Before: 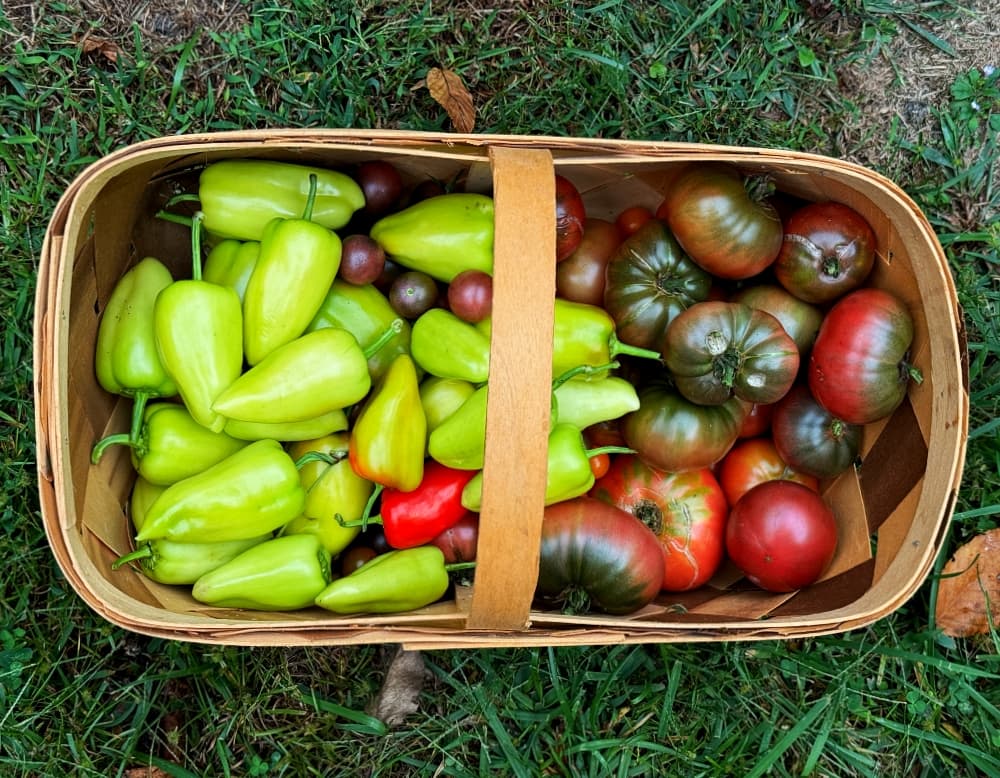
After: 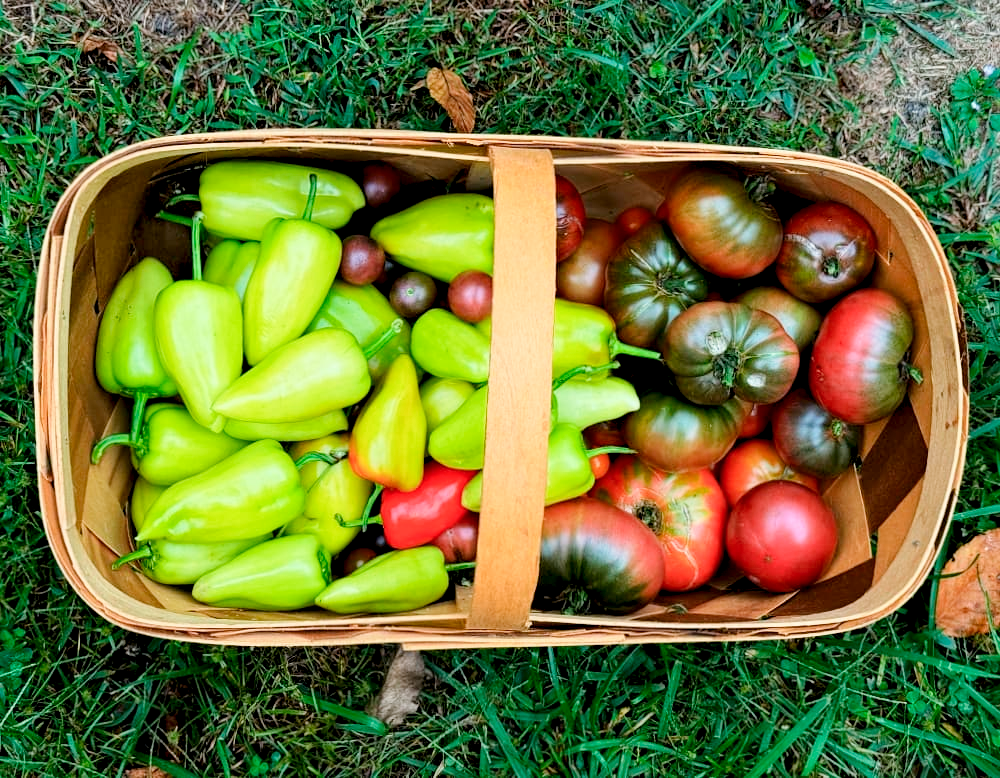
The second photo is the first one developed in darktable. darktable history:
tone curve: curves: ch0 [(0, 0) (0.003, 0.004) (0.011, 0.015) (0.025, 0.033) (0.044, 0.058) (0.069, 0.091) (0.1, 0.131) (0.136, 0.179) (0.177, 0.233) (0.224, 0.296) (0.277, 0.364) (0.335, 0.434) (0.399, 0.511) (0.468, 0.584) (0.543, 0.656) (0.623, 0.729) (0.709, 0.799) (0.801, 0.874) (0.898, 0.936) (1, 1)], preserve colors none
color look up table: target L [63.81, 45.09, 32.9, 100, 80.65, 72.43, 63.48, 57.86, 53.36, 42.88, 46.89, 39.02, 26.79, 70.96, 58.83, 50.59, 50.1, 24.89, 23.46, 8.003, 63.4, 48.42, 42.67, 26.97, 0 ×25], target a [-24.39, -42.34, -12.78, -0.001, 0.271, 5.472, 25.32, 24.26, 45.76, -0.299, 55.7, 56.42, 15.07, -0.204, -0.338, 9.839, 56.17, 27.79, 14.5, -0.003, -36.46, -24.4, -3.503, -0.181, 0 ×25], target b [60.3, 34.69, 24.5, 0.012, 1.088, 80.37, 69.09, 17.83, 56.74, 0.1, 19.55, 30.08, 17.45, -1.187, -1.419, -28.95, -14.98, -18.92, -52.25, -0.022, -3.512, -32.37, -28.2, -1.036, 0 ×25], num patches 24
